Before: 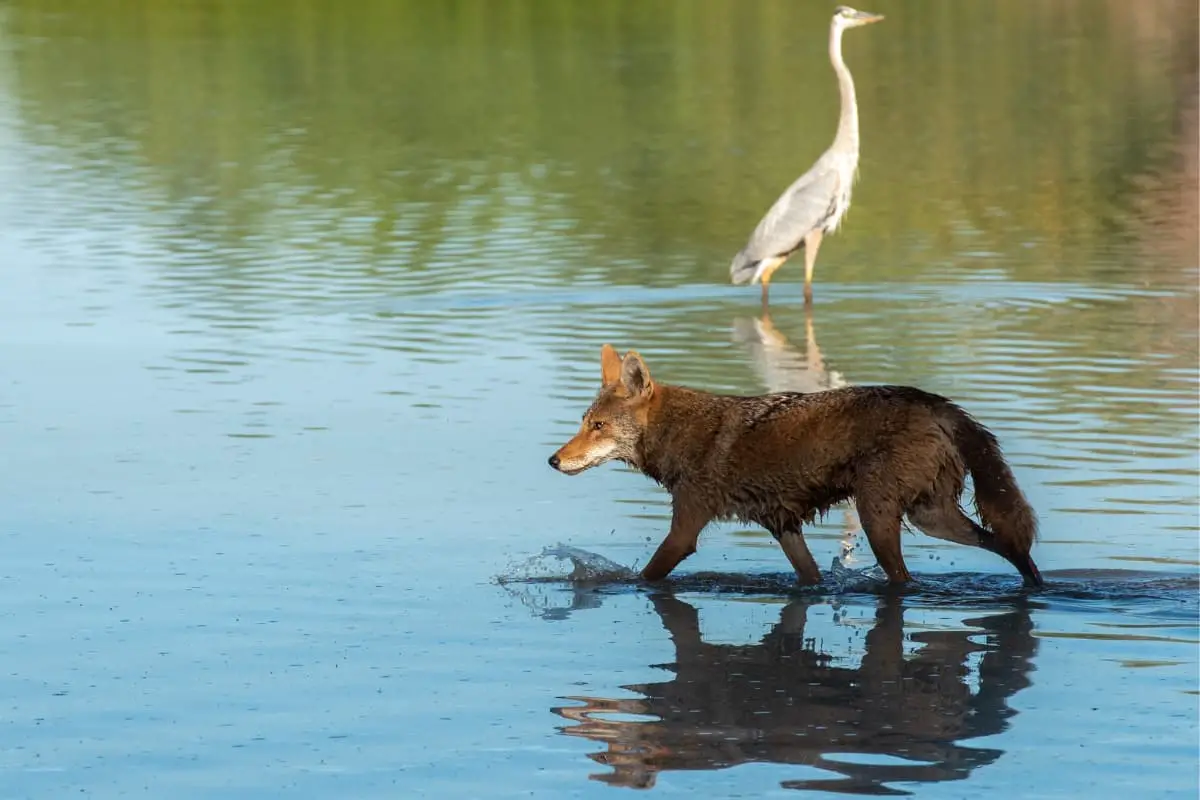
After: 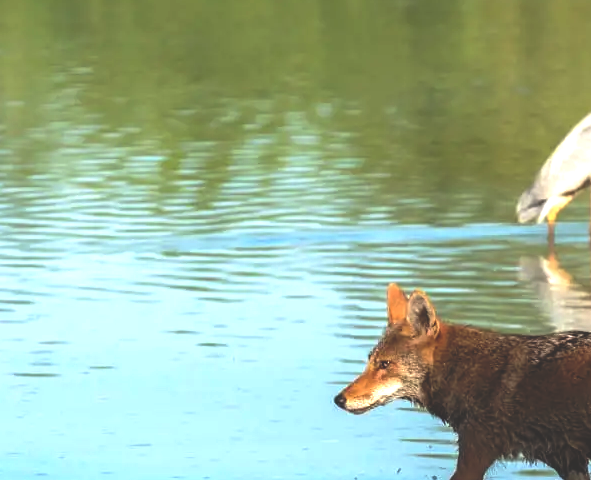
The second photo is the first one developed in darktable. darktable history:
crop: left 17.835%, top 7.675%, right 32.881%, bottom 32.213%
rgb curve: curves: ch0 [(0, 0.186) (0.314, 0.284) (0.775, 0.708) (1, 1)], compensate middle gray true, preserve colors none
exposure: black level correction -0.002, exposure 0.708 EV, compensate exposure bias true, compensate highlight preservation false
